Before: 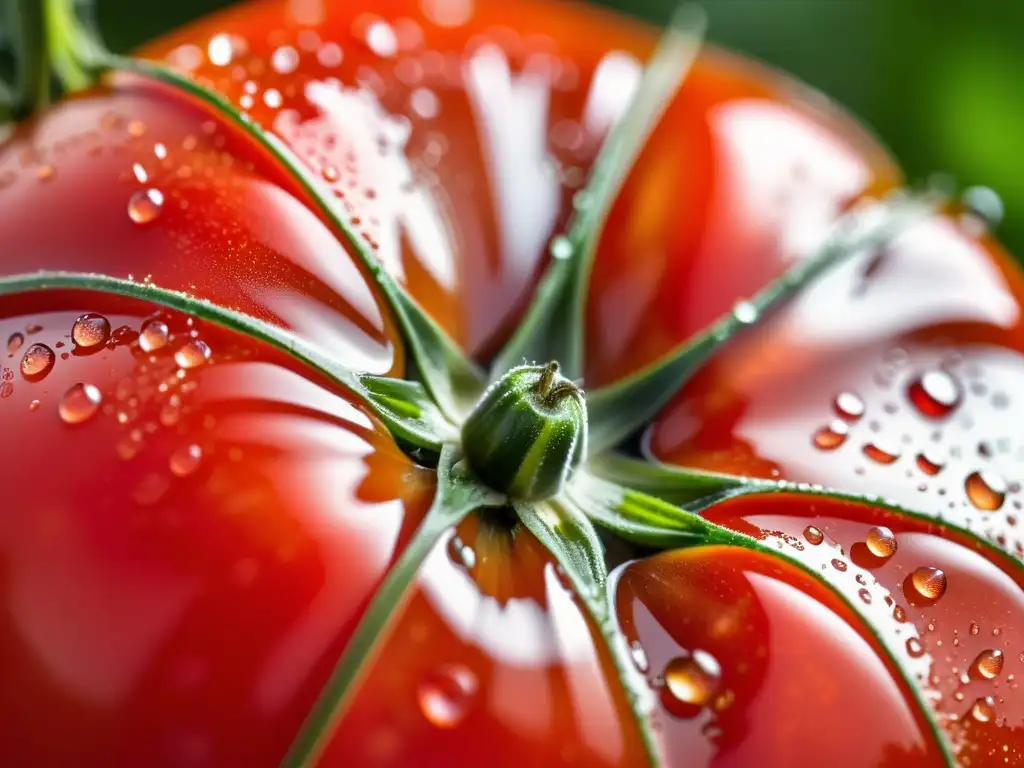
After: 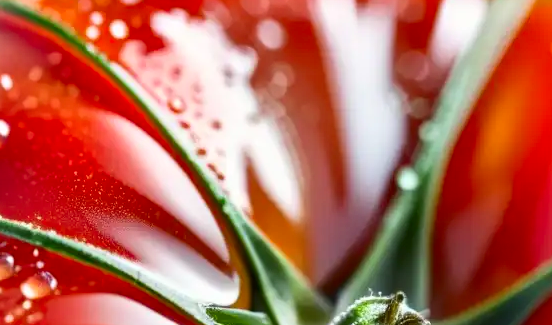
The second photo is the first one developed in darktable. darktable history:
contrast brightness saturation: contrast 0.147, brightness -0.007, saturation 0.103
crop: left 15.12%, top 9.073%, right 30.959%, bottom 48.585%
shadows and highlights: highlights color adjustment 45.9%, low approximation 0.01, soften with gaussian
